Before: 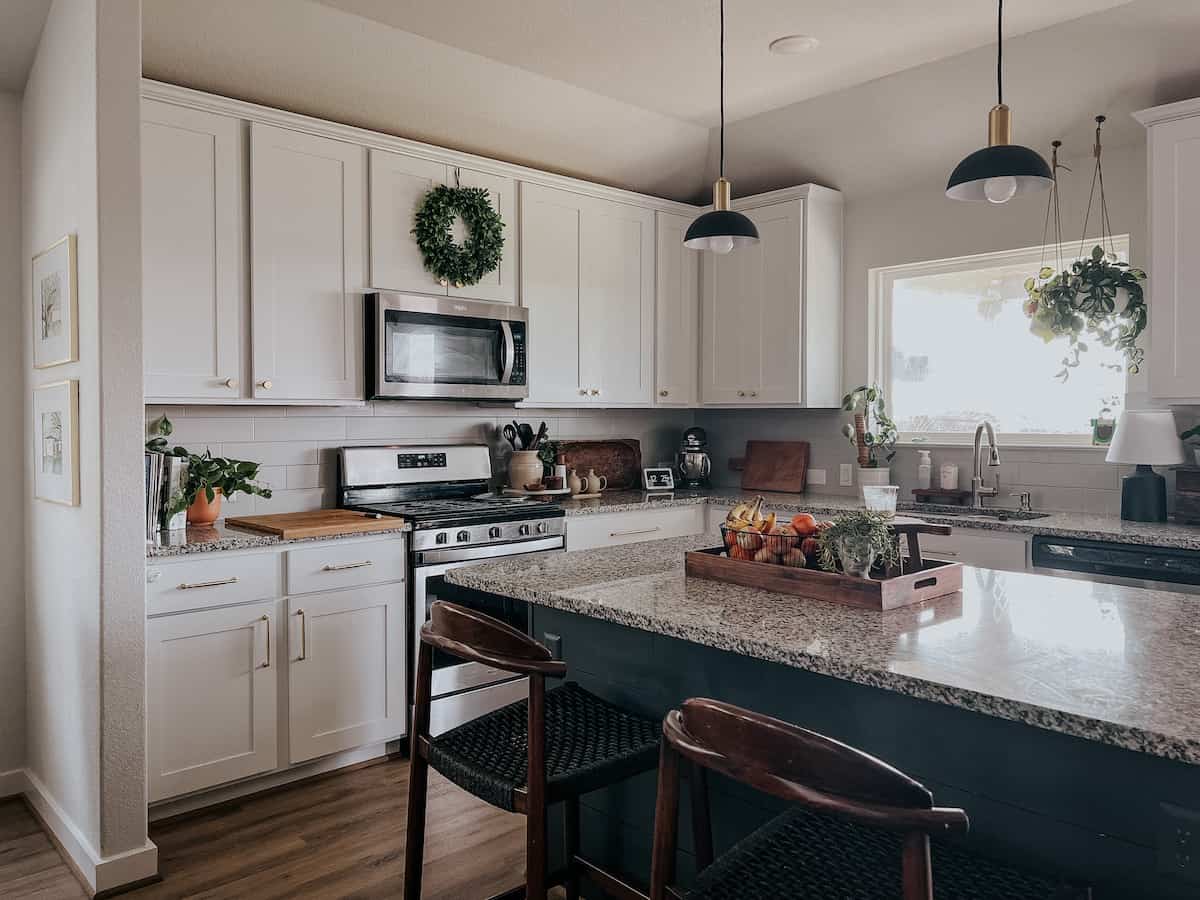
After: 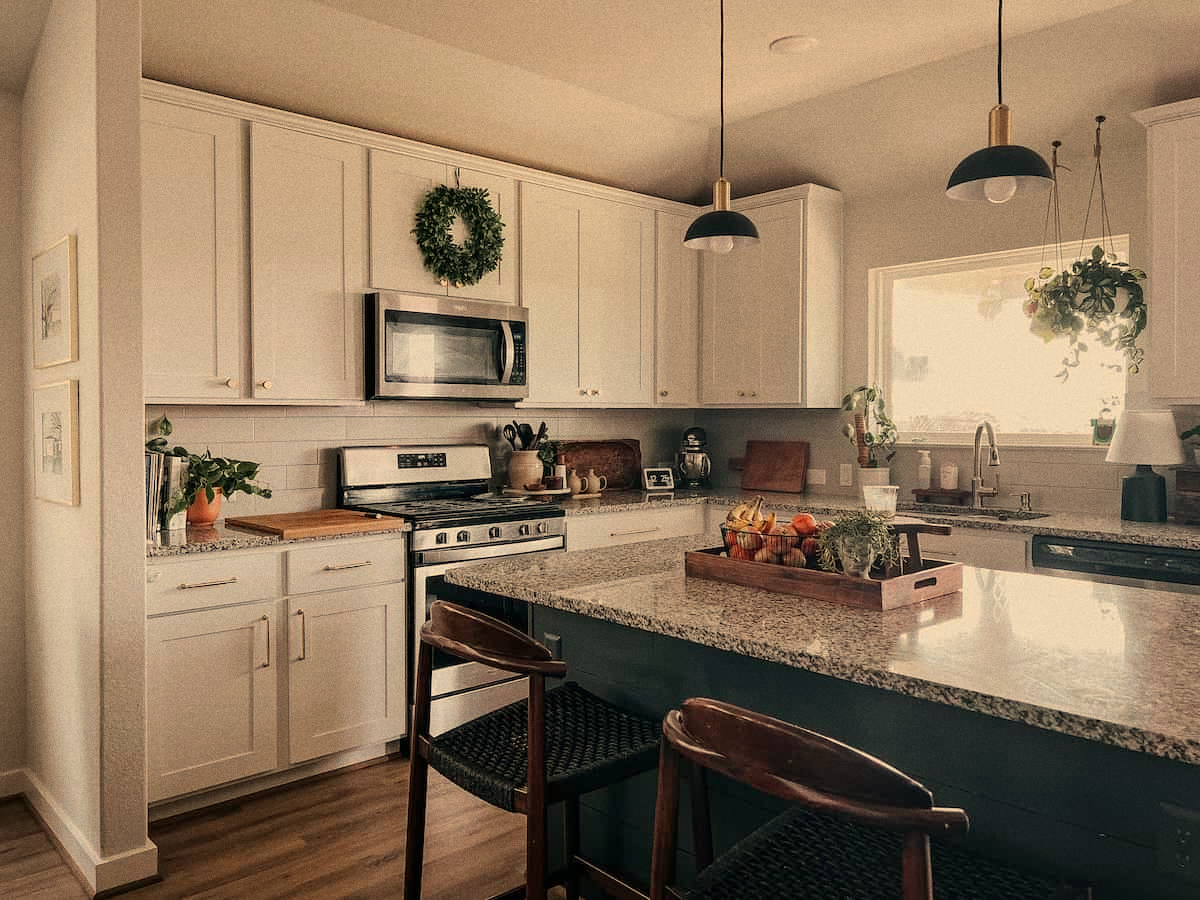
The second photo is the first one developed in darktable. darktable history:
white balance: red 1.138, green 0.996, blue 0.812
grain: coarseness 0.09 ISO
